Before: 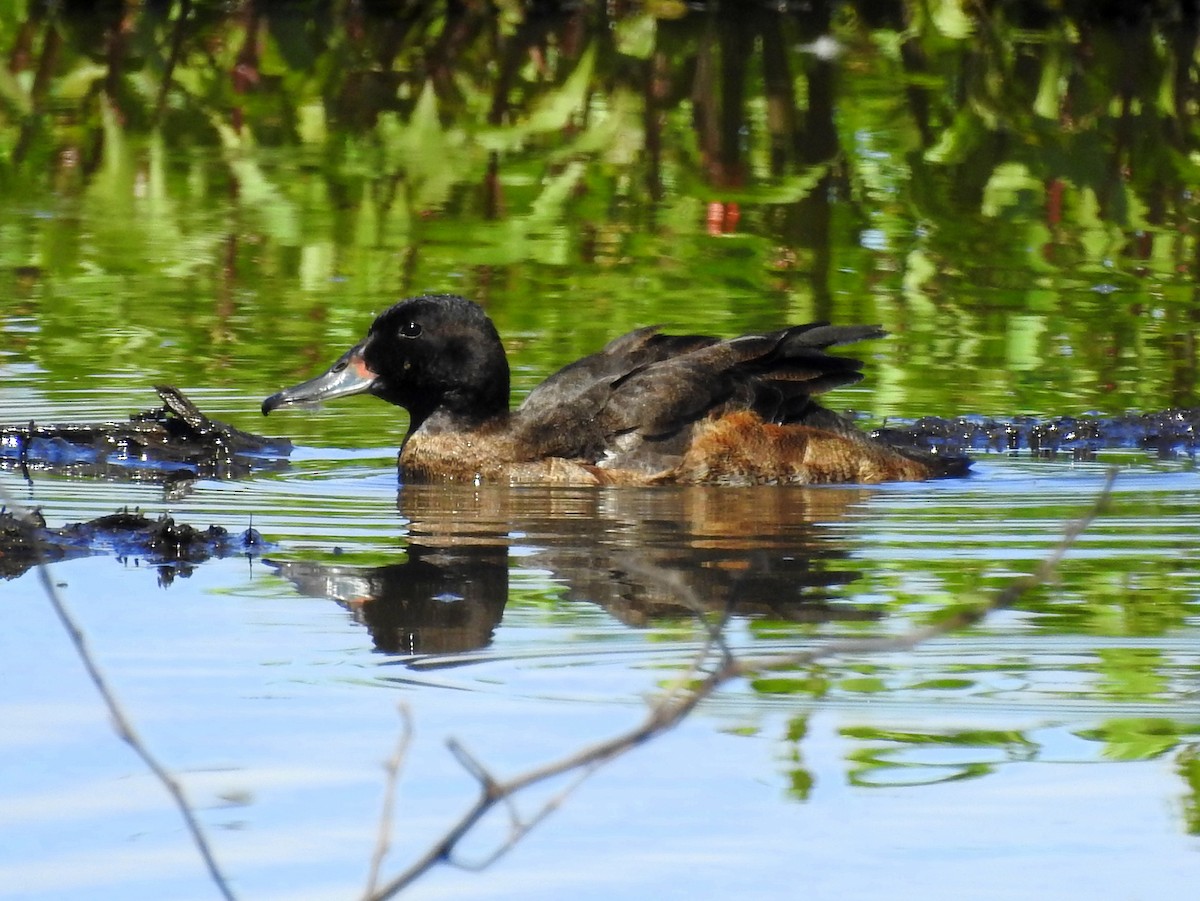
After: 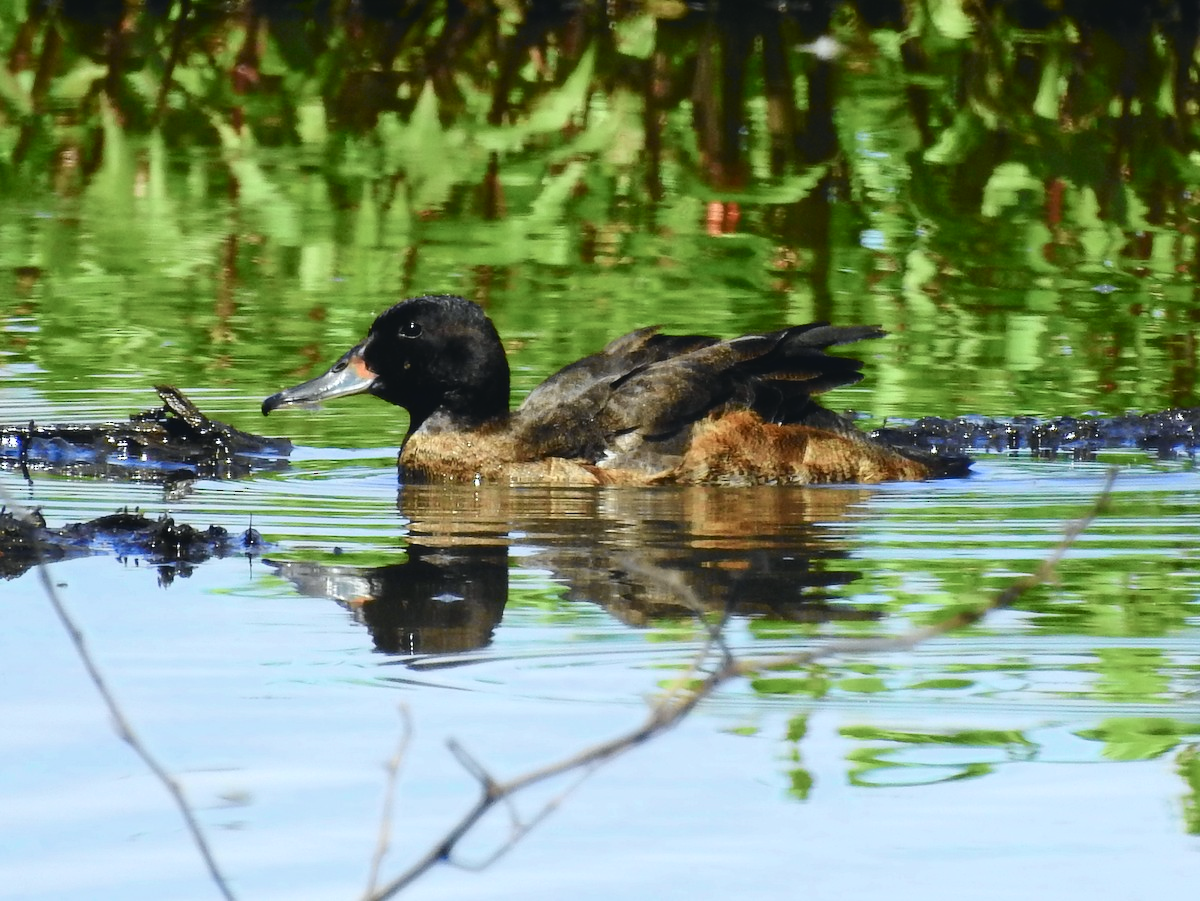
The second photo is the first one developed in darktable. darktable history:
tone curve: curves: ch0 [(0, 0.046) (0.037, 0.056) (0.176, 0.162) (0.33, 0.331) (0.432, 0.475) (0.601, 0.665) (0.843, 0.876) (1, 1)]; ch1 [(0, 0) (0.339, 0.349) (0.445, 0.42) (0.476, 0.47) (0.497, 0.492) (0.523, 0.514) (0.557, 0.558) (0.632, 0.615) (0.728, 0.746) (1, 1)]; ch2 [(0, 0) (0.327, 0.324) (0.417, 0.44) (0.46, 0.453) (0.502, 0.495) (0.526, 0.52) (0.54, 0.55) (0.606, 0.626) (0.745, 0.704) (1, 1)], color space Lab, independent channels, preserve colors none
